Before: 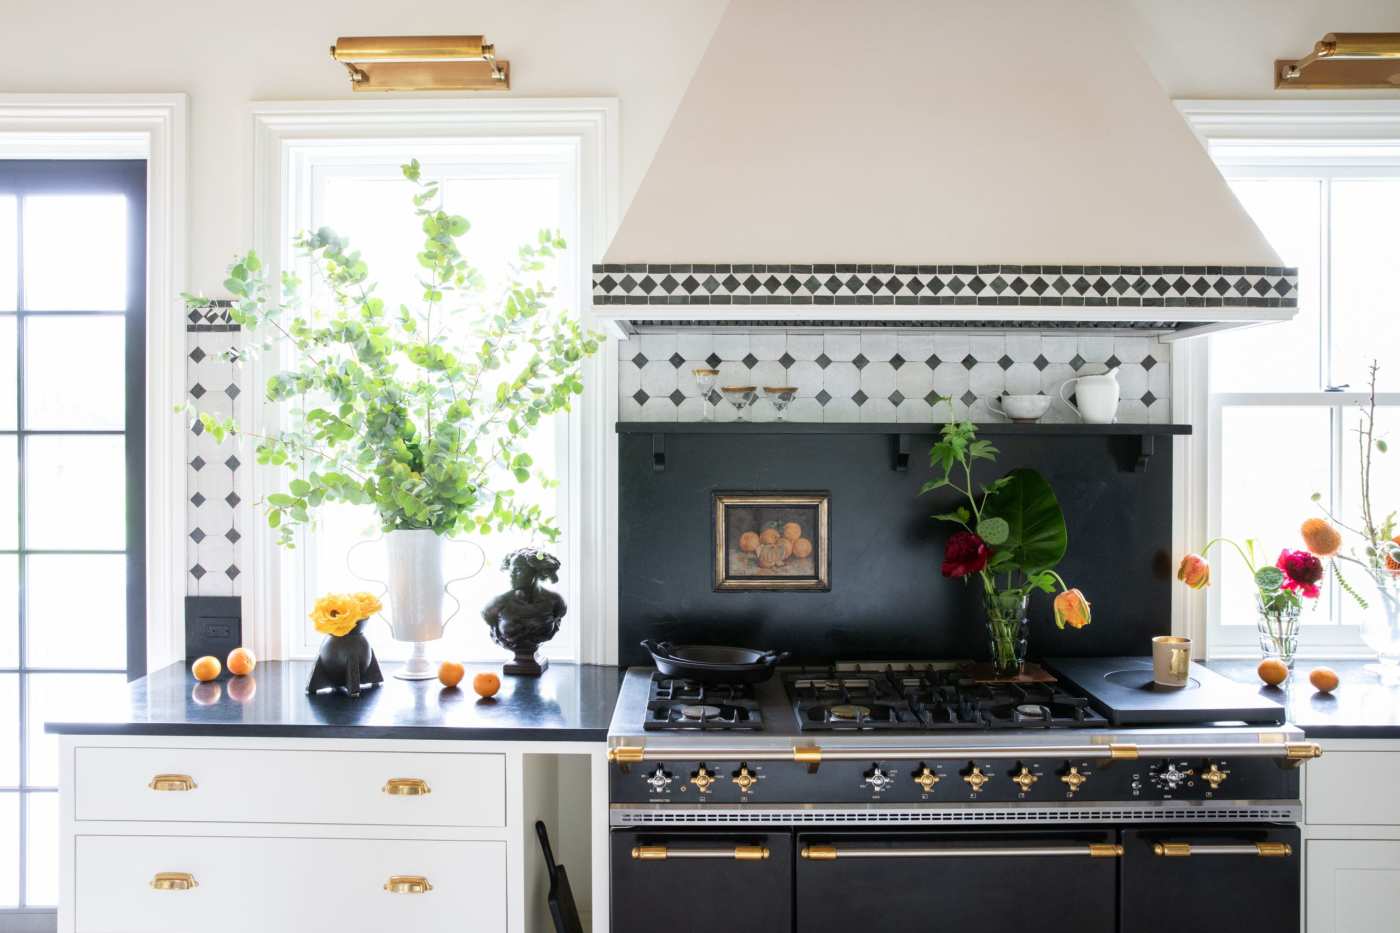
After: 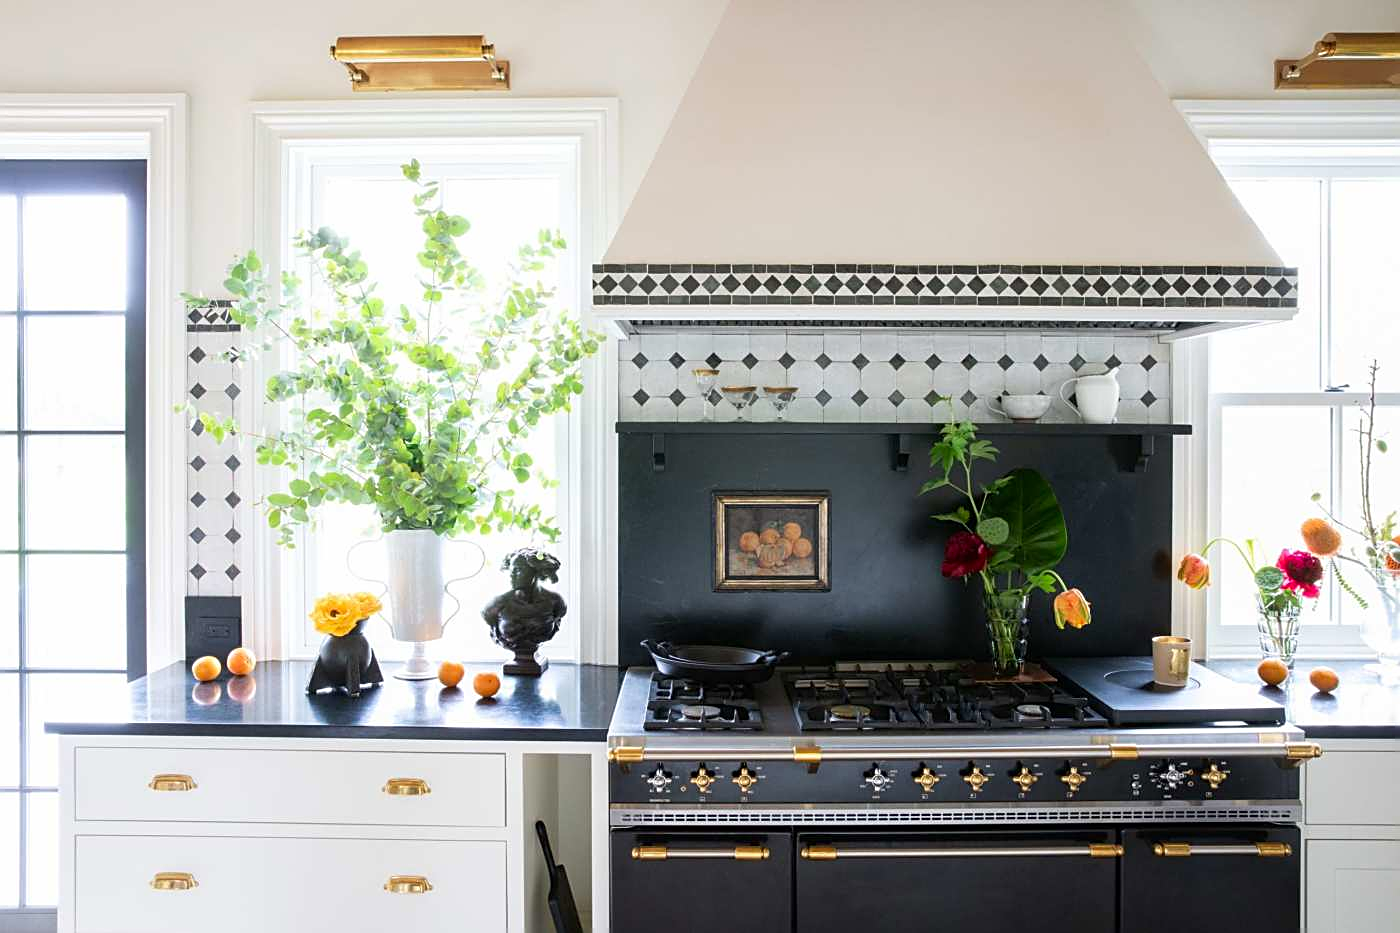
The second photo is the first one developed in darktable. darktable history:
contrast brightness saturation: saturation 0.124
sharpen: on, module defaults
